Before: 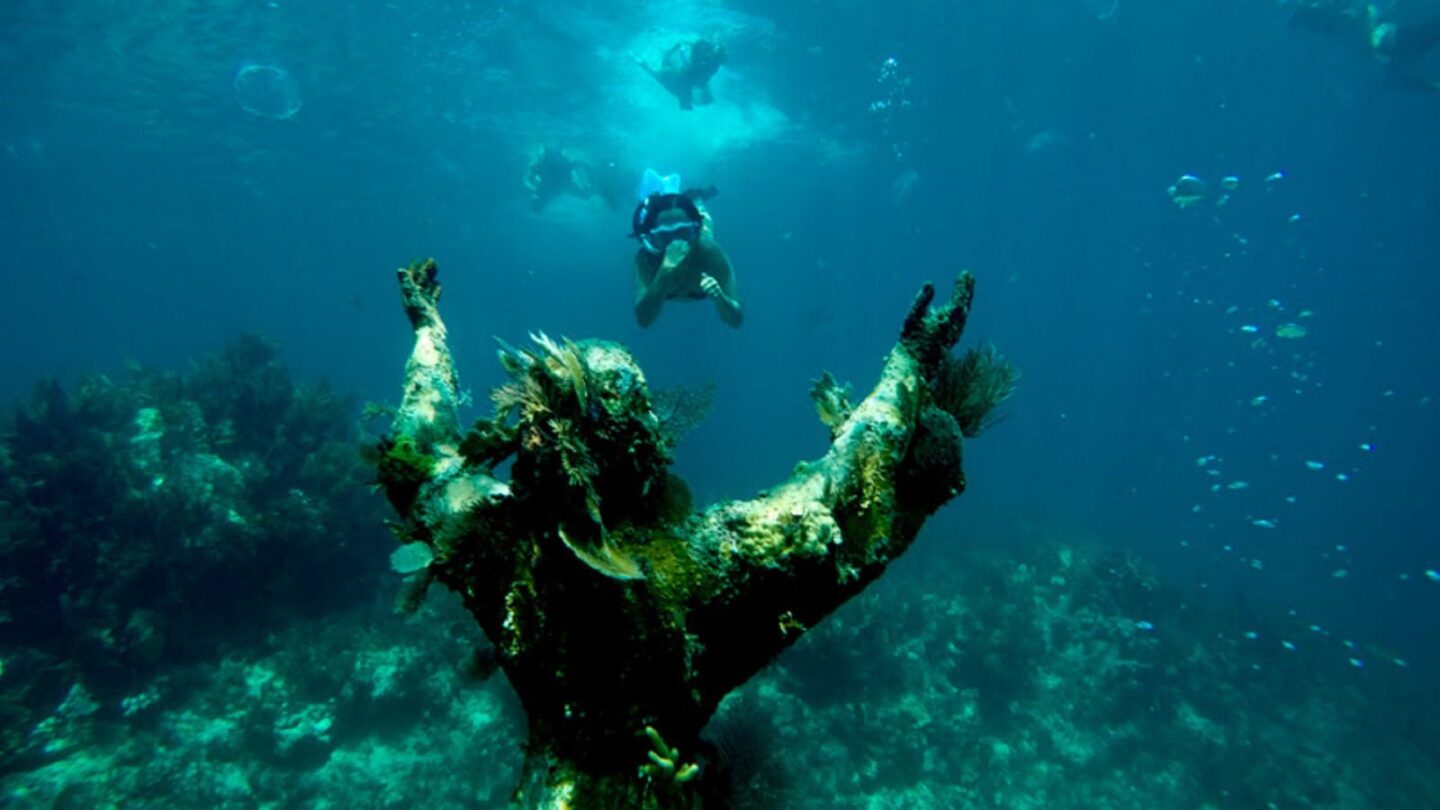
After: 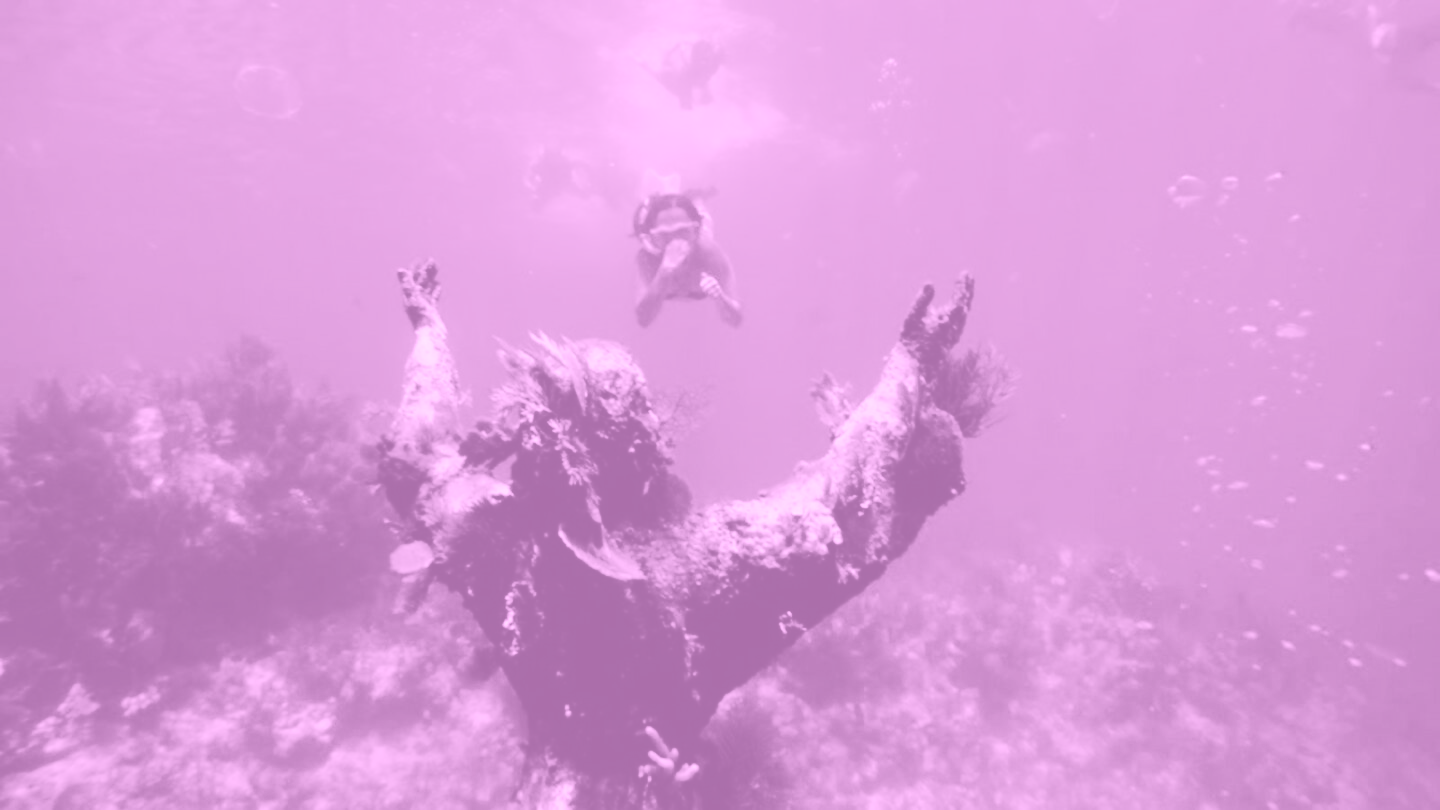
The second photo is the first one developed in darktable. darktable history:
color zones: curves: ch0 [(0, 0.5) (0.125, 0.4) (0.25, 0.5) (0.375, 0.4) (0.5, 0.4) (0.625, 0.35) (0.75, 0.35) (0.875, 0.5)]; ch1 [(0, 0.35) (0.125, 0.45) (0.25, 0.35) (0.375, 0.35) (0.5, 0.35) (0.625, 0.35) (0.75, 0.45) (0.875, 0.35)]; ch2 [(0, 0.6) (0.125, 0.5) (0.25, 0.5) (0.375, 0.6) (0.5, 0.6) (0.625, 0.5) (0.75, 0.5) (0.875, 0.5)]
exposure: black level correction 0.047, exposure 0.013 EV, compensate highlight preservation false
rotate and perspective: automatic cropping original format, crop left 0, crop top 0
colorize: hue 331.2°, saturation 75%, source mix 30.28%, lightness 70.52%, version 1
